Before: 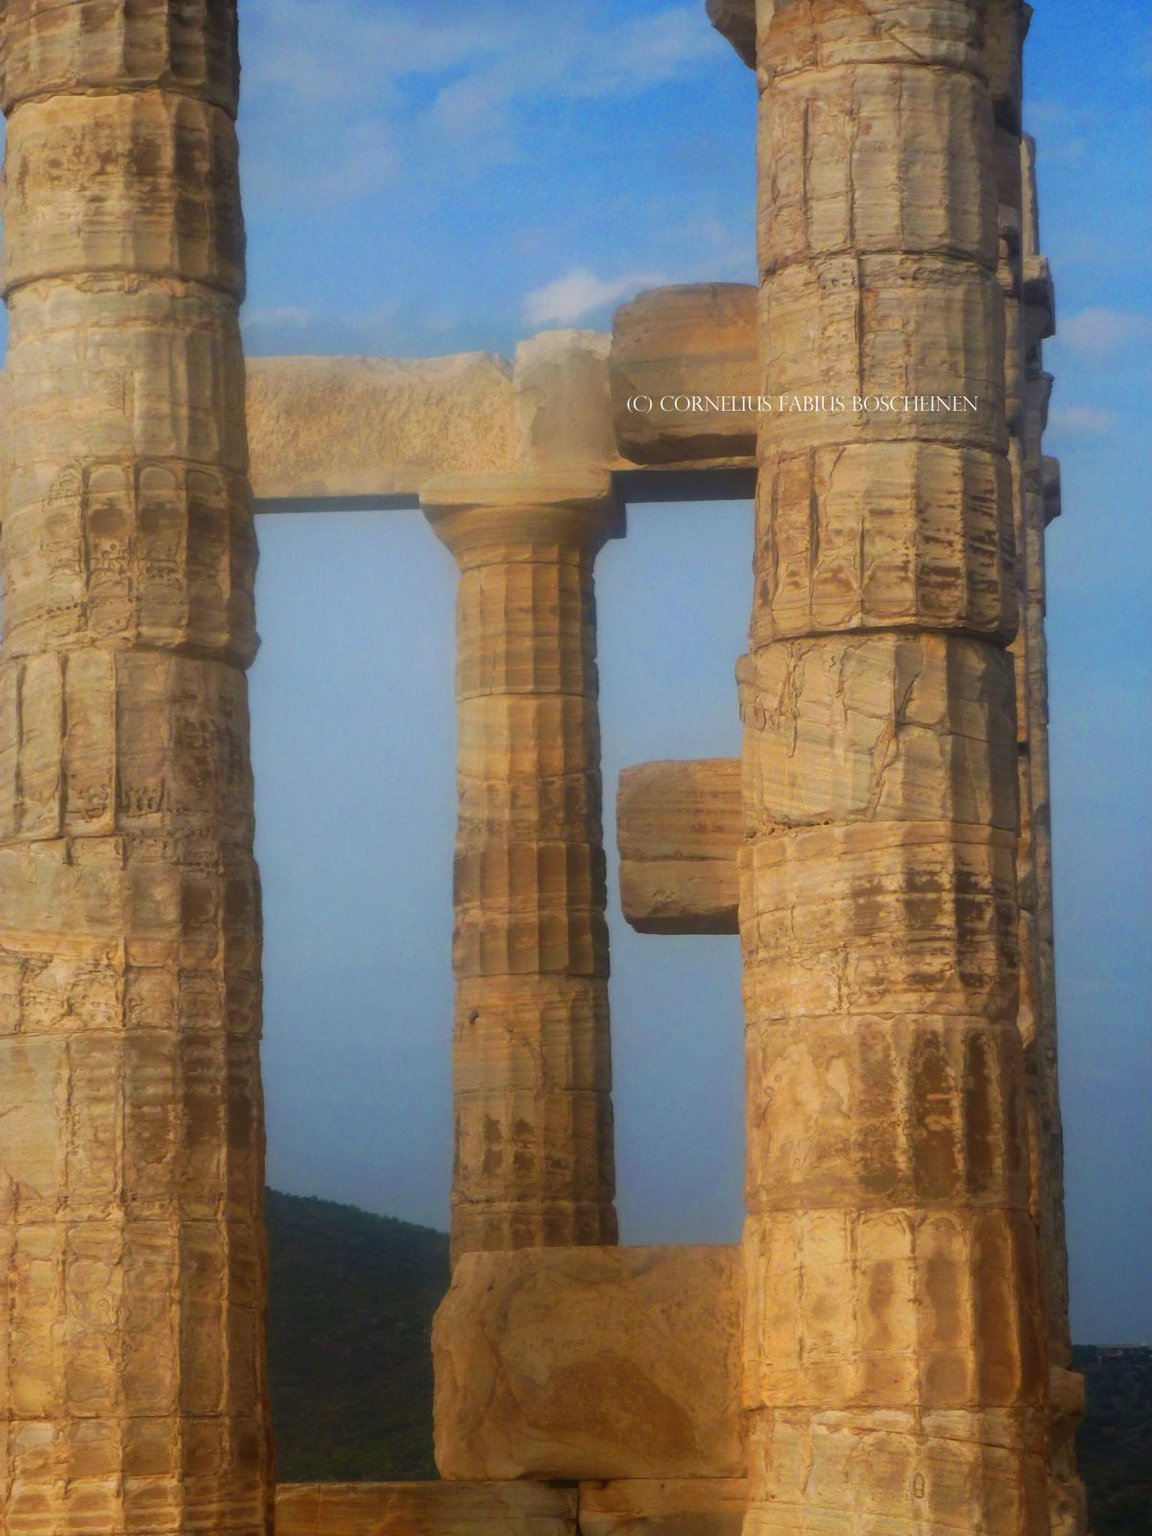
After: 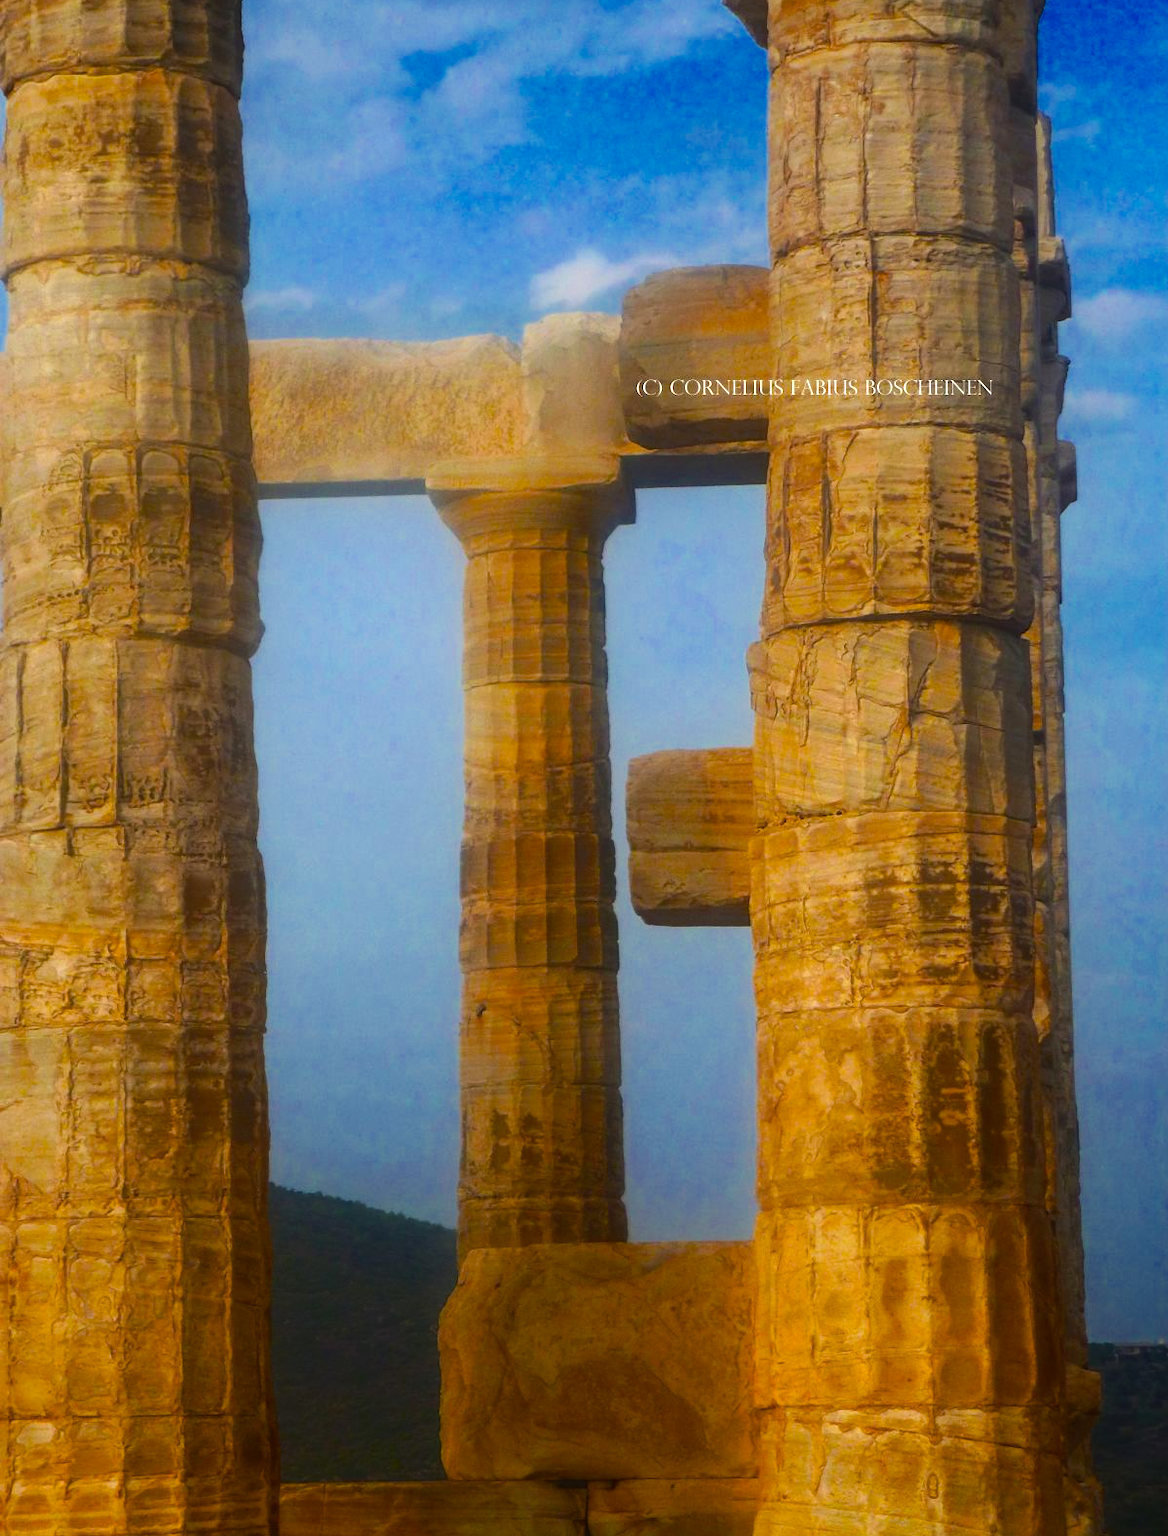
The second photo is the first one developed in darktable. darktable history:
crop: top 1.468%, right 0.03%
color balance rgb: global offset › luminance 0.482%, linear chroma grading › shadows -3.687%, linear chroma grading › highlights -2.957%, perceptual saturation grading › global saturation 30.663%, perceptual brilliance grading › highlights 6.295%, perceptual brilliance grading › mid-tones 17.374%, perceptual brilliance grading › shadows -5.391%, global vibrance 9.311%, contrast 14.554%, saturation formula JzAzBz (2021)
